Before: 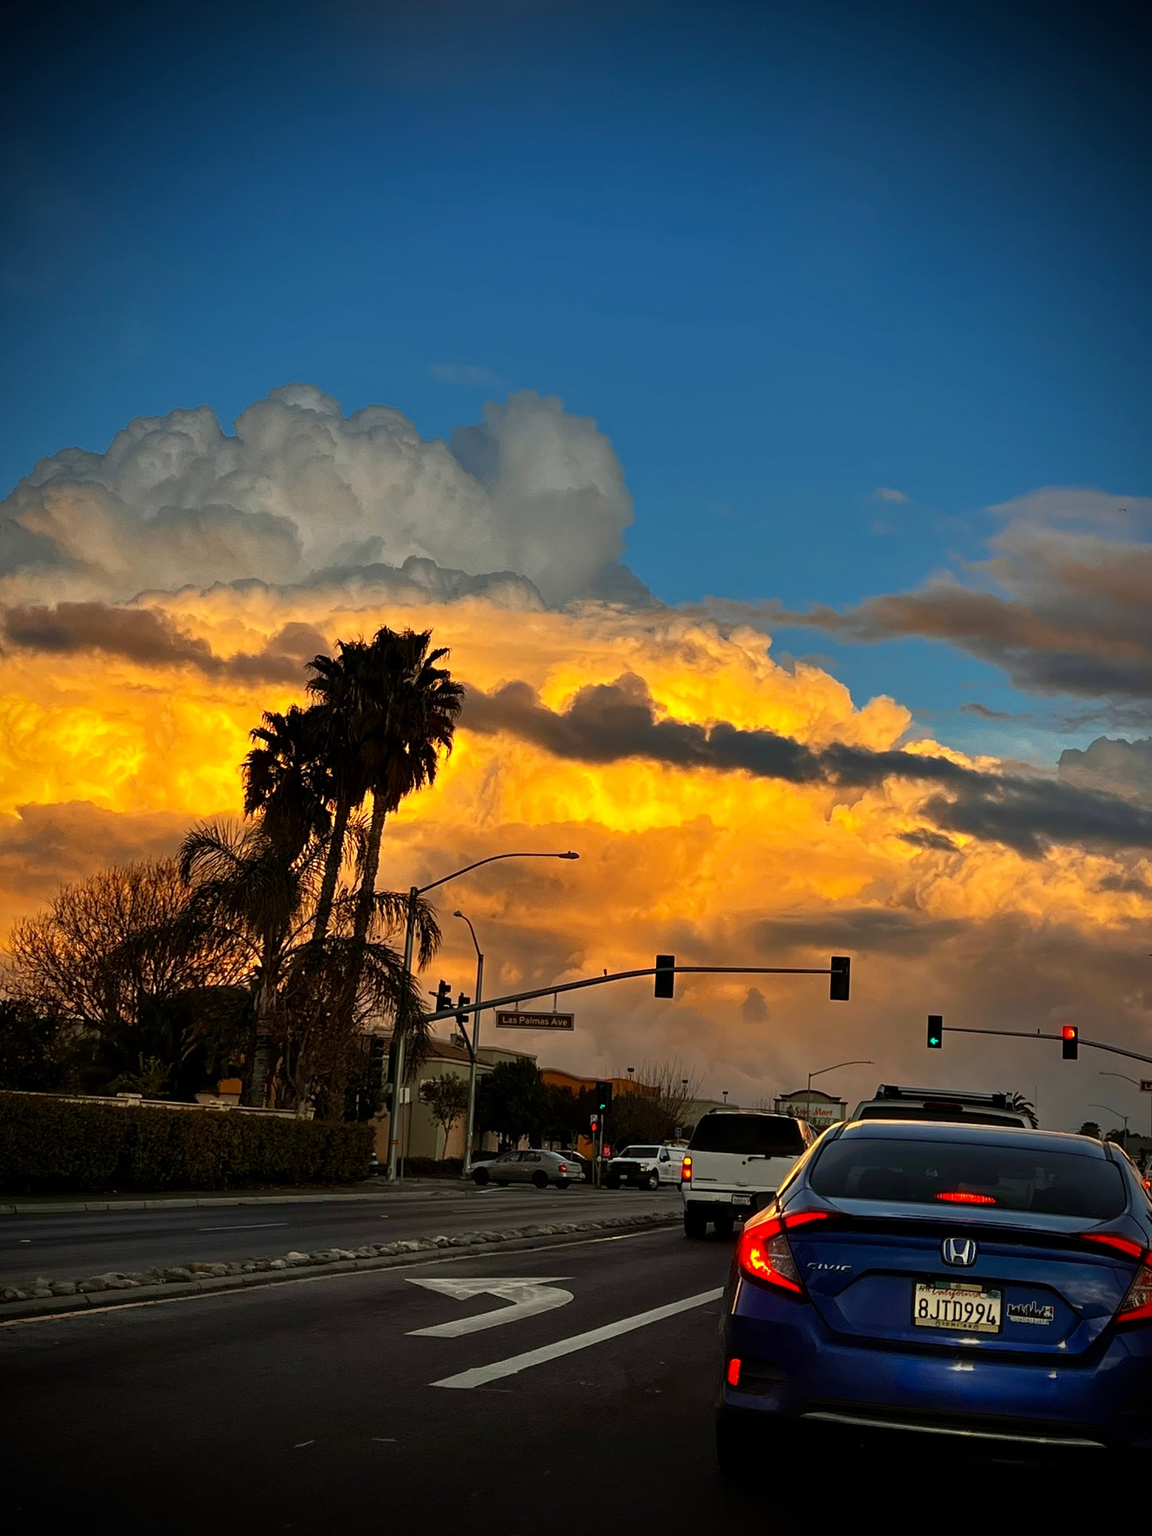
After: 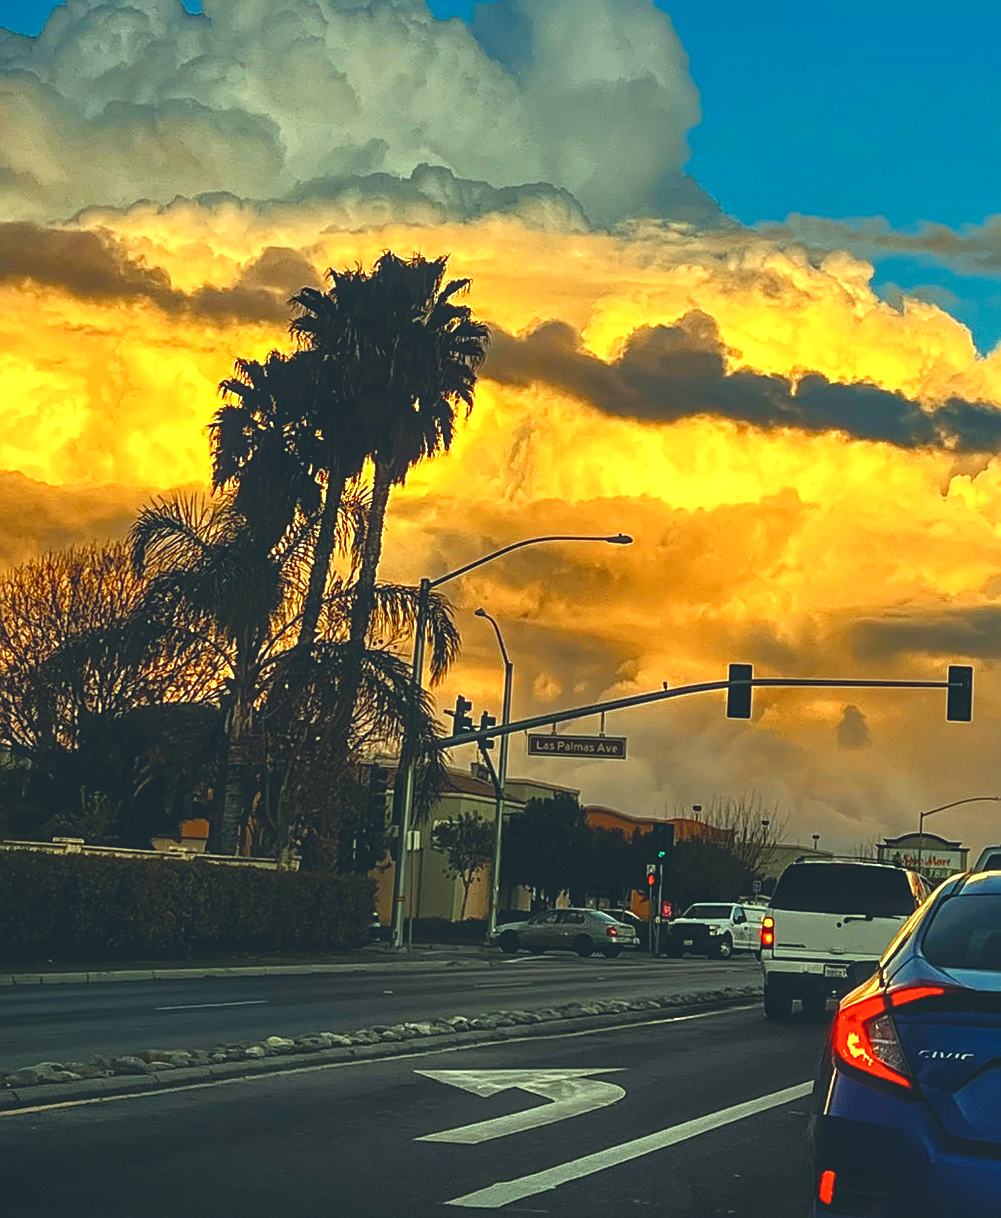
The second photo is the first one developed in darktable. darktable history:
color balance rgb: shadows lift › chroma 5.672%, shadows lift › hue 238.05°, highlights gain › luminance 15.181%, highlights gain › chroma 7.019%, highlights gain › hue 128.55°, perceptual saturation grading › global saturation 44.22%, perceptual saturation grading › highlights -49.862%, perceptual saturation grading › shadows 29.748%, global vibrance 14.926%
exposure: black level correction -0.025, exposure -0.117 EV, compensate highlight preservation false
crop: left 6.546%, top 27.731%, right 24.174%, bottom 9.038%
tone equalizer: -8 EV -0.426 EV, -7 EV -0.372 EV, -6 EV -0.331 EV, -5 EV -0.258 EV, -3 EV 0.224 EV, -2 EV 0.325 EV, -1 EV 0.397 EV, +0 EV 0.407 EV
local contrast: detail 130%
sharpen: amount 0.498
